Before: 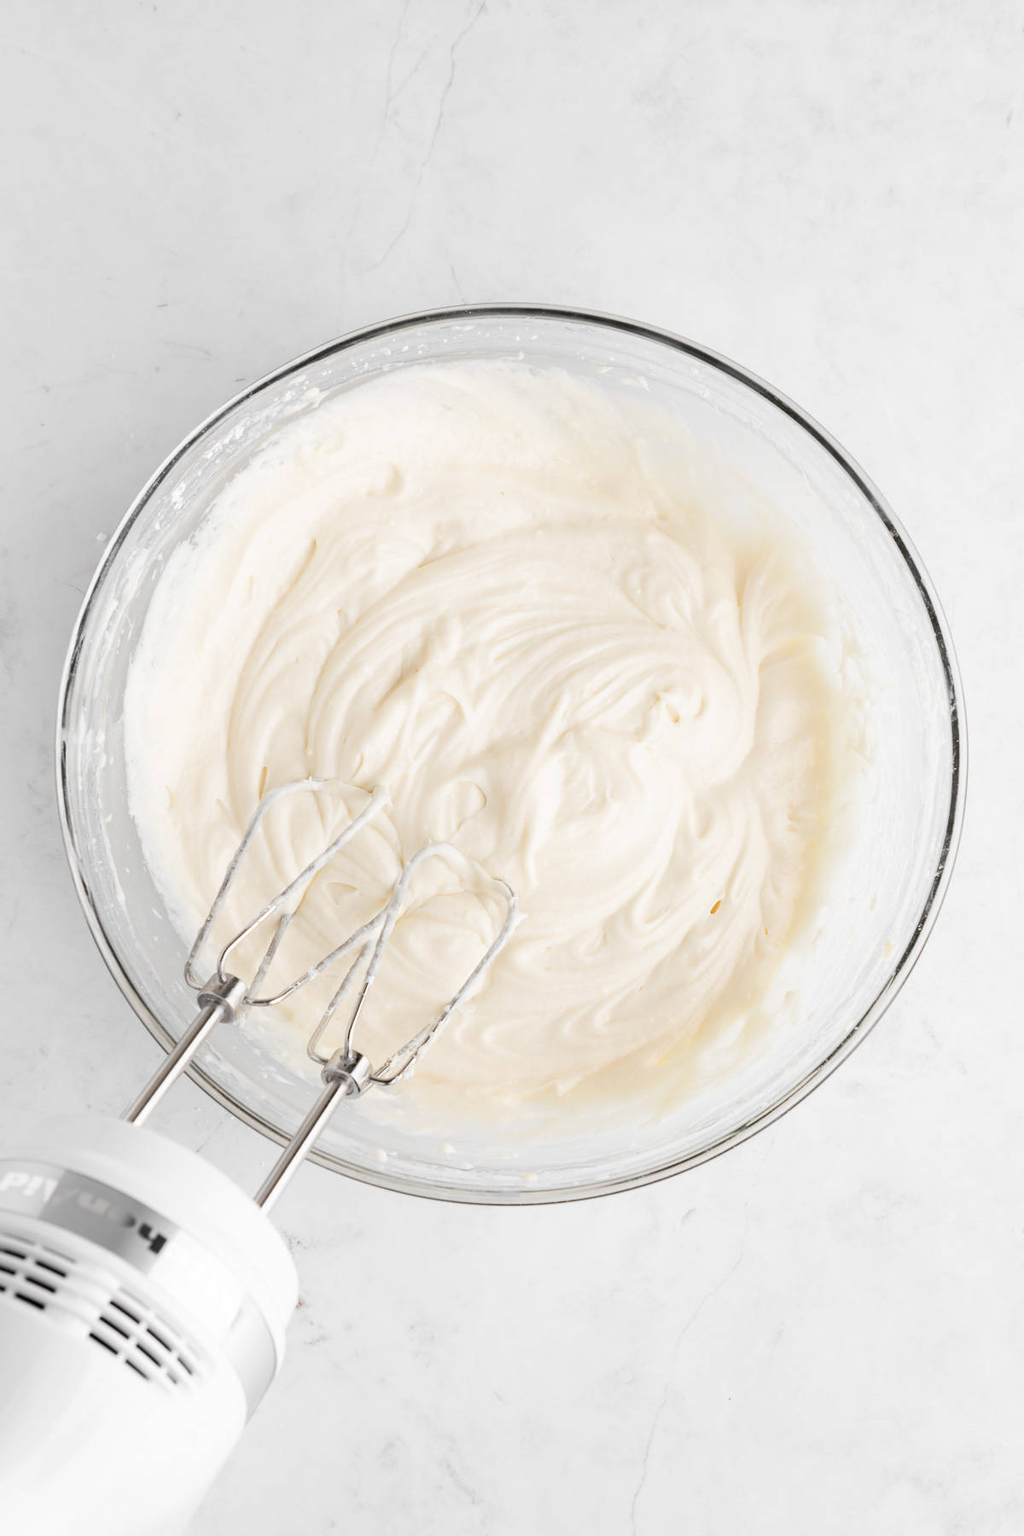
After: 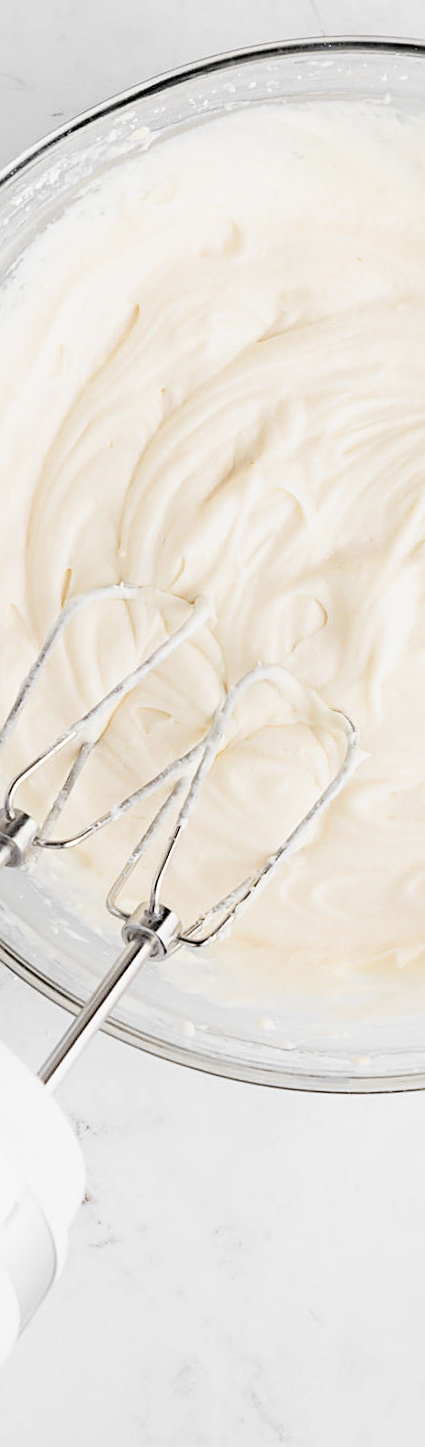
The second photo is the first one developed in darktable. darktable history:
crop and rotate: left 21.77%, top 18.528%, right 44.676%, bottom 2.997%
filmic rgb: black relative exposure -4.91 EV, white relative exposure 2.84 EV, hardness 3.7
rotate and perspective: rotation 2.17°, automatic cropping off
sharpen: on, module defaults
